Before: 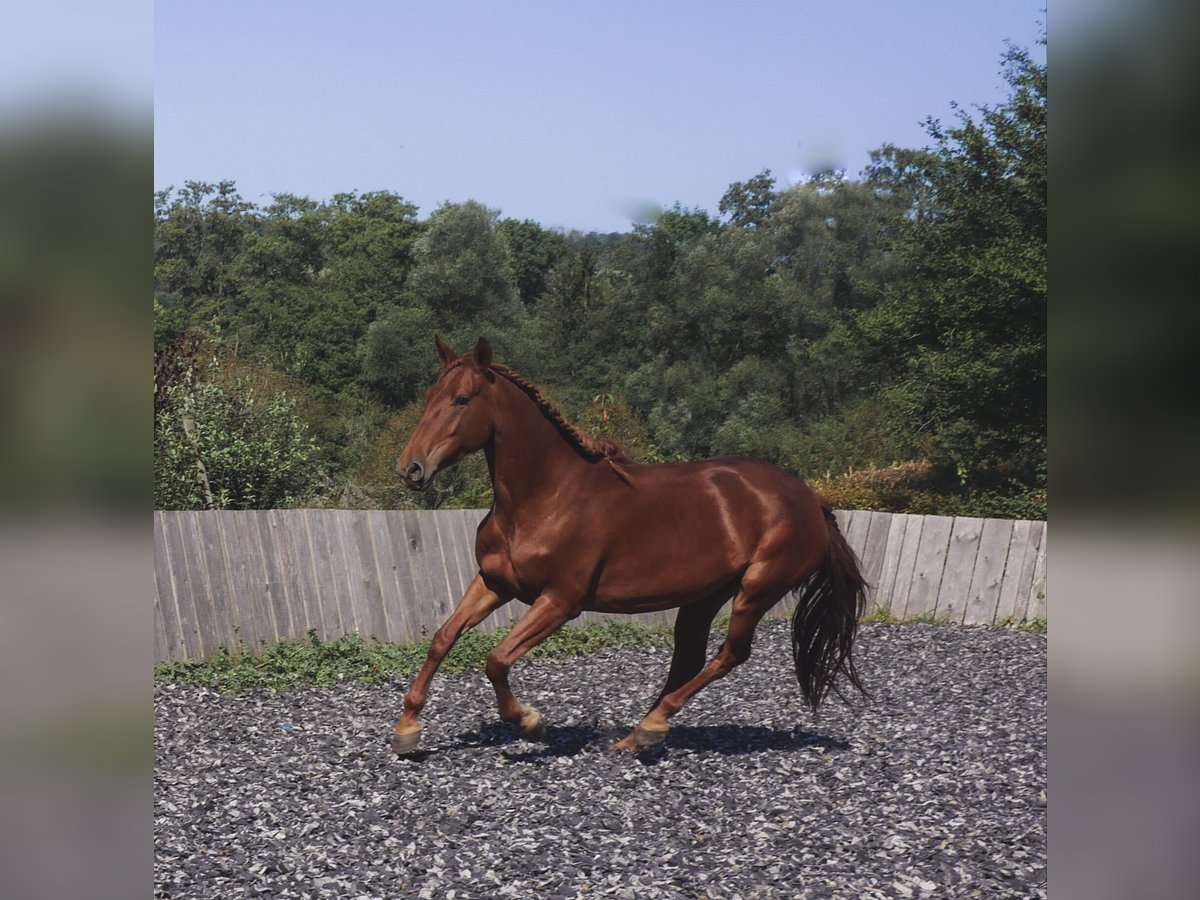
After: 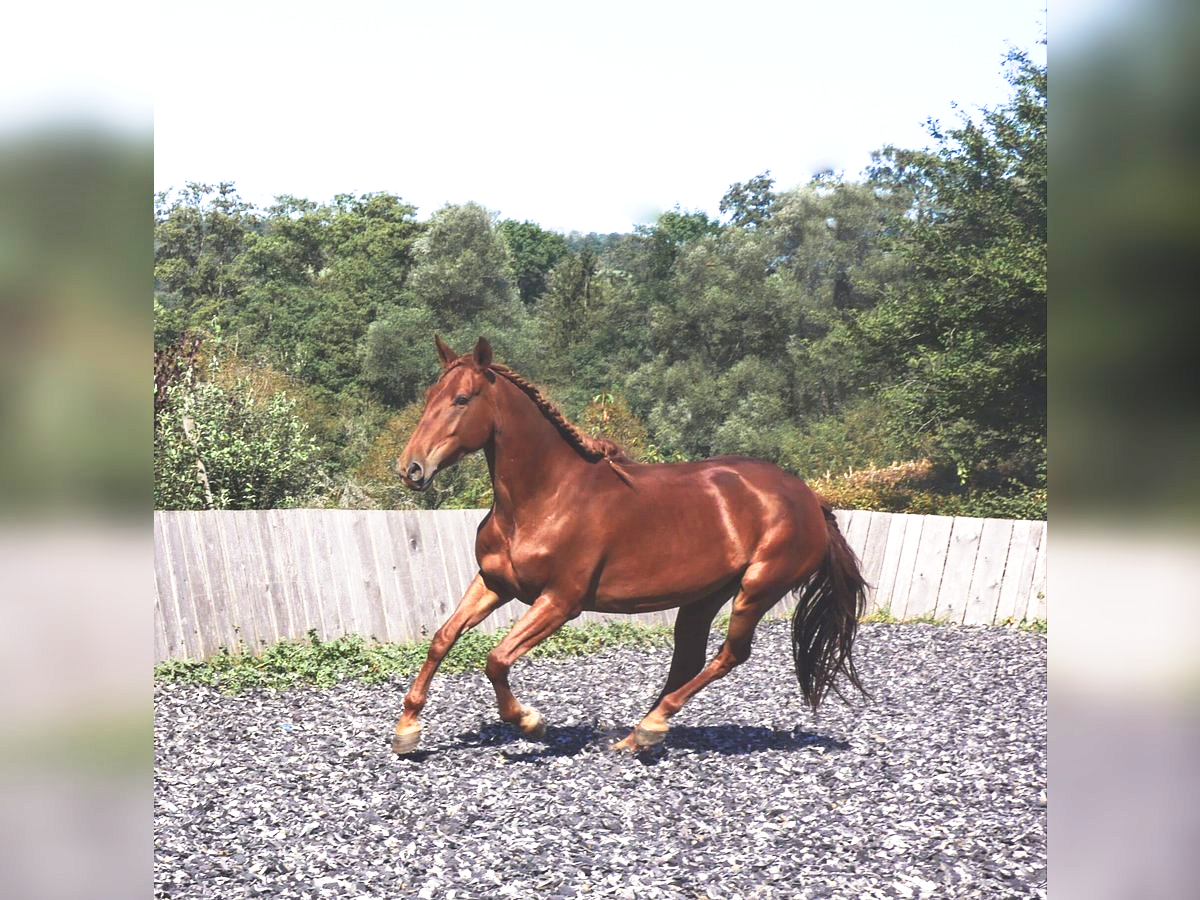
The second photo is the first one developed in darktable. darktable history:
color balance rgb: perceptual saturation grading › global saturation -2.253%, perceptual saturation grading › highlights -7.44%, perceptual saturation grading › mid-tones 7.49%, perceptual saturation grading › shadows 5.136%, global vibrance 6.855%, saturation formula JzAzBz (2021)
base curve: curves: ch0 [(0, 0) (0.579, 0.807) (1, 1)], preserve colors none
shadows and highlights: shadows -87.71, highlights -37.28, soften with gaussian
exposure: black level correction 0, exposure 1.199 EV, compensate highlight preservation false
